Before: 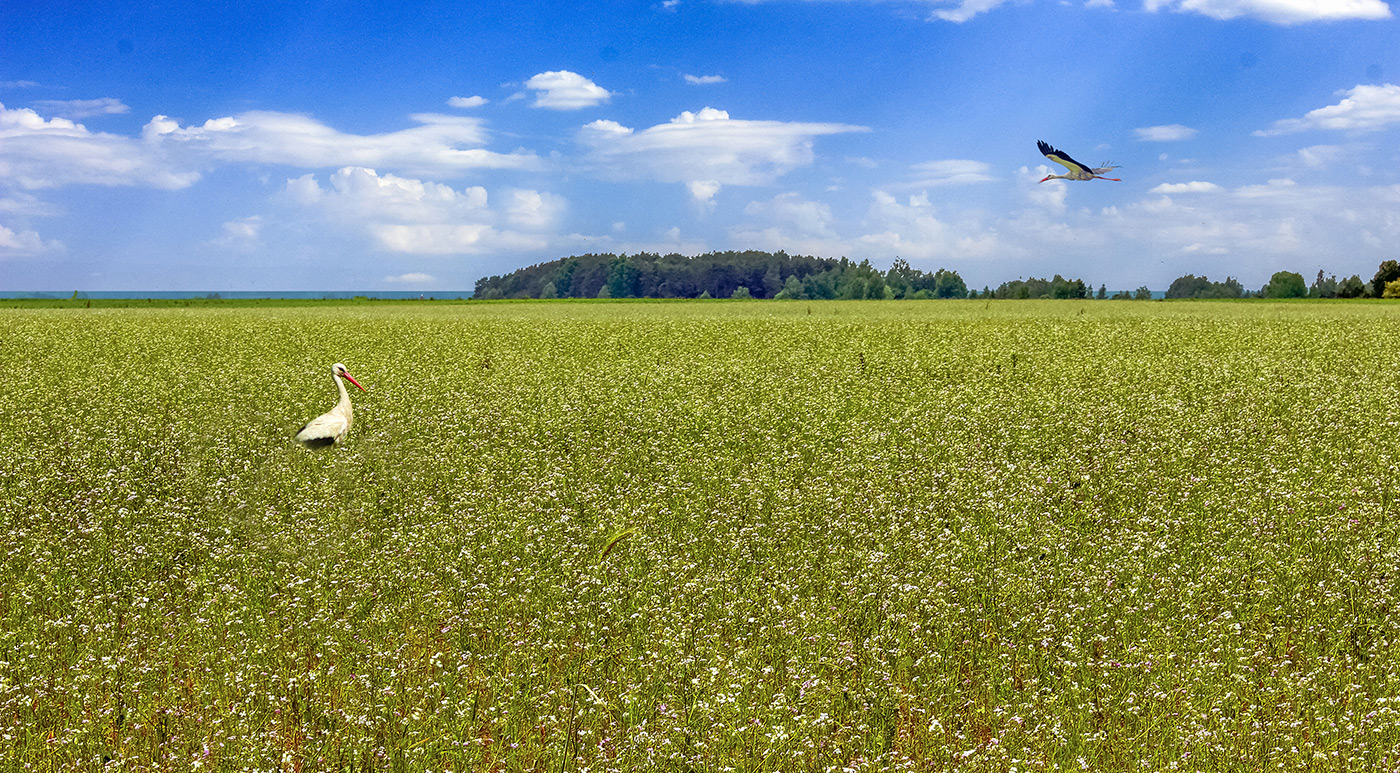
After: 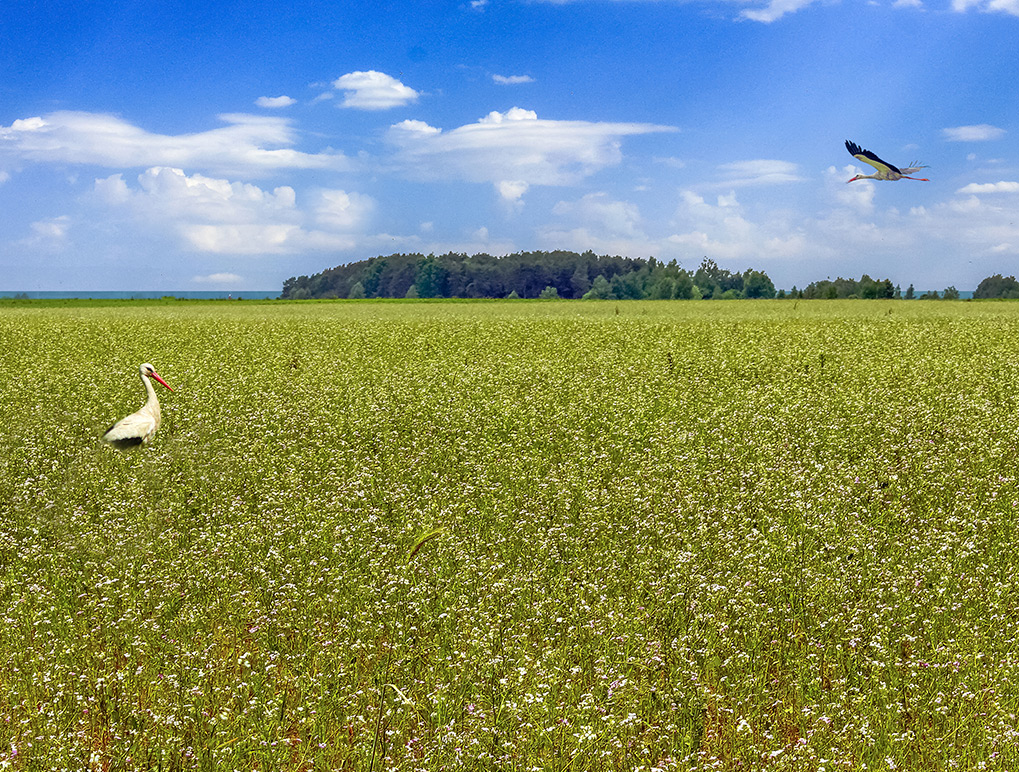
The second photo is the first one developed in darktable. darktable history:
crop: left 13.733%, right 13.426%
